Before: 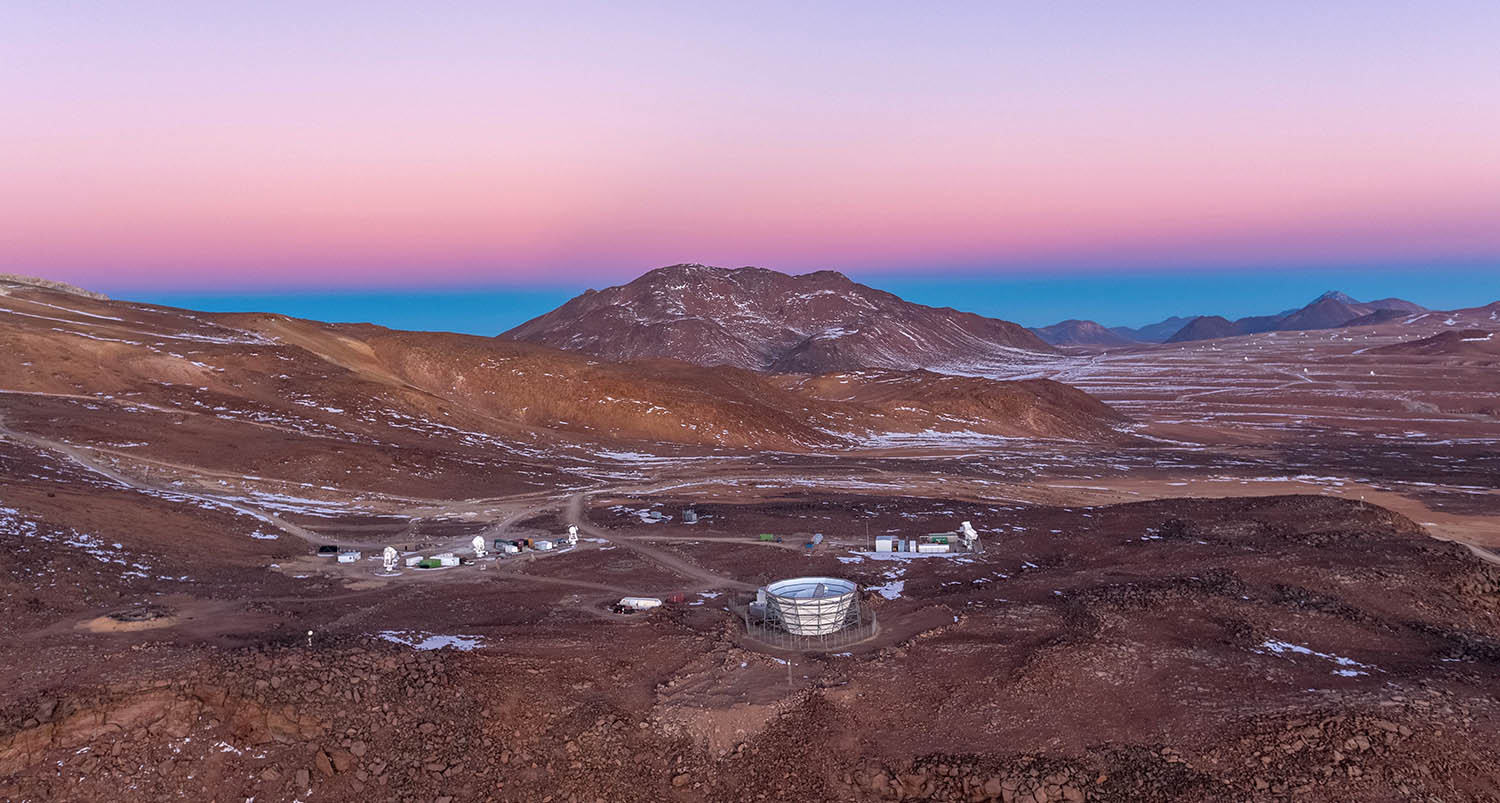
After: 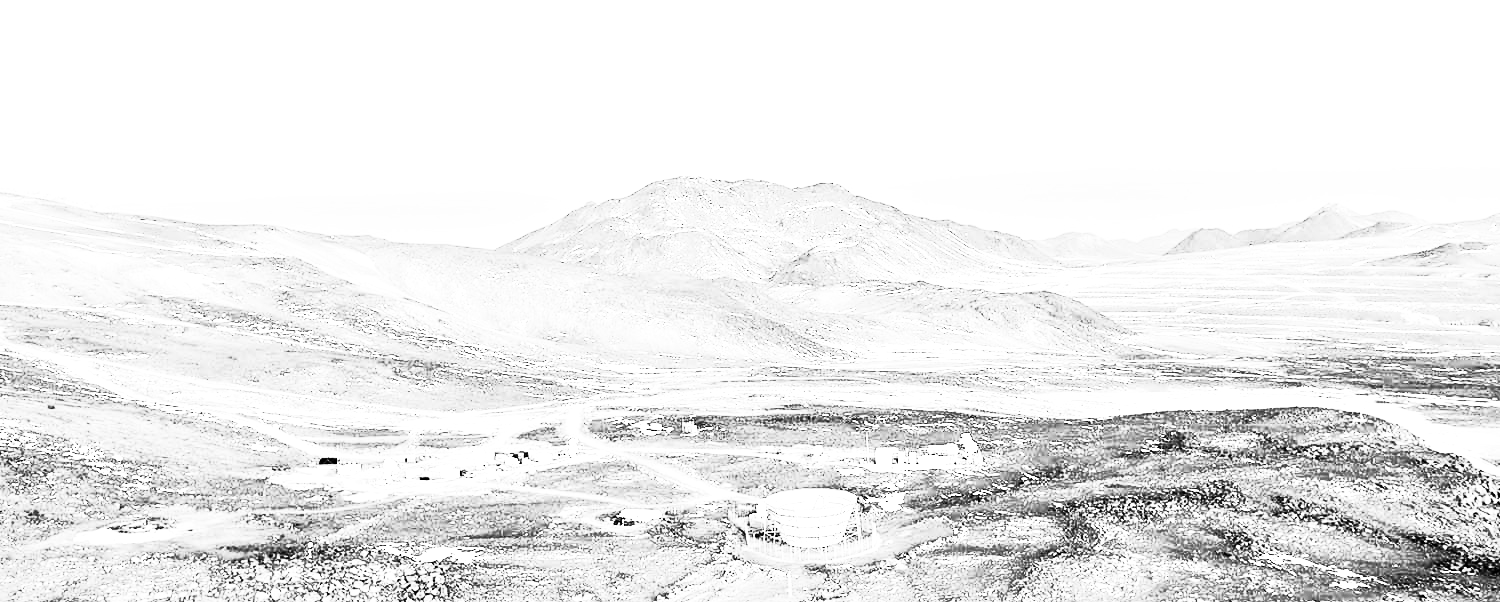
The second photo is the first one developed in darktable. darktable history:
contrast brightness saturation: contrast 0.53, brightness 0.47, saturation -1
crop: top 11.038%, bottom 13.962%
exposure: black level correction 0.001, exposure 1.84 EV, compensate highlight preservation false
base curve: curves: ch0 [(0, 0) (0.036, 0.01) (0.123, 0.254) (0.258, 0.504) (0.507, 0.748) (1, 1)], preserve colors none
color balance rgb: perceptual saturation grading › global saturation 20%, perceptual saturation grading › highlights -25%, perceptual saturation grading › shadows 50.52%, global vibrance 40.24%
local contrast: mode bilateral grid, contrast 30, coarseness 25, midtone range 0.2
tone equalizer: on, module defaults
